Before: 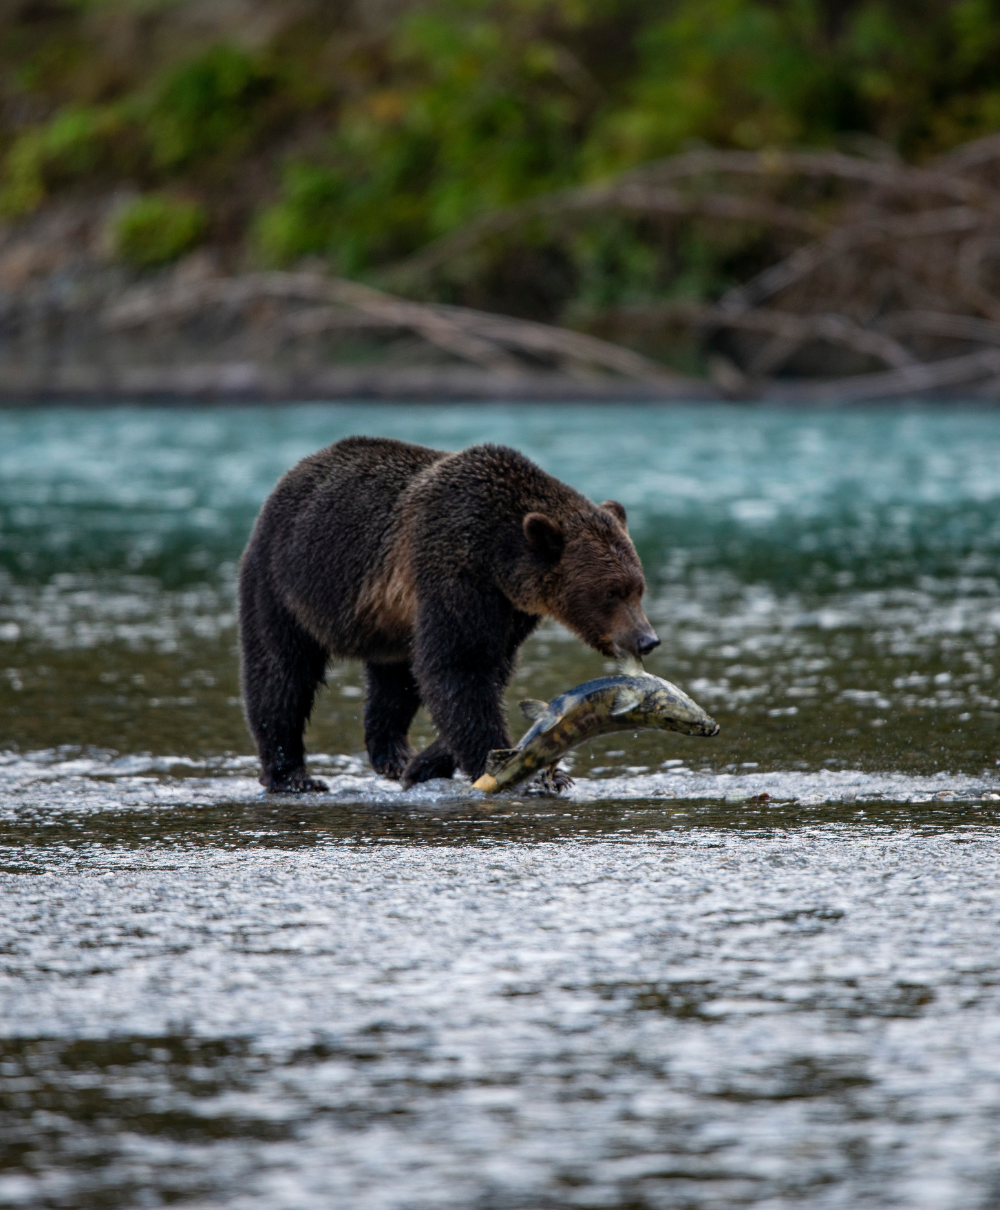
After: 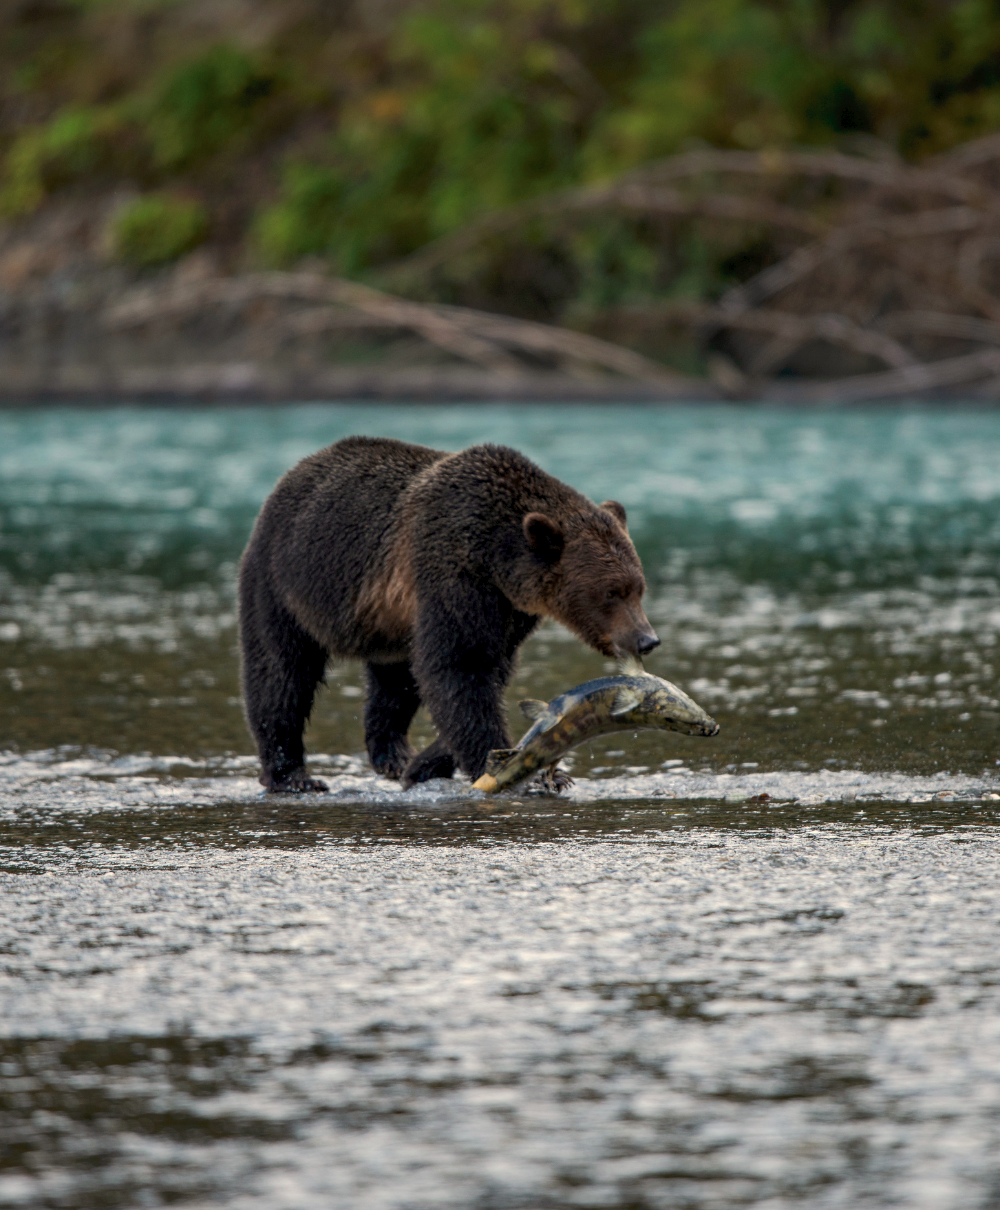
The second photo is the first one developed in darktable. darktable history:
white balance: red 1.045, blue 0.932
tone curve: curves: ch0 [(0, 0) (0.003, 0.023) (0.011, 0.033) (0.025, 0.057) (0.044, 0.099) (0.069, 0.132) (0.1, 0.155) (0.136, 0.179) (0.177, 0.213) (0.224, 0.255) (0.277, 0.299) (0.335, 0.347) (0.399, 0.407) (0.468, 0.473) (0.543, 0.546) (0.623, 0.619) (0.709, 0.698) (0.801, 0.775) (0.898, 0.871) (1, 1)], preserve colors none
color balance: mode lift, gamma, gain (sRGB), lift [0.97, 1, 1, 1], gamma [1.03, 1, 1, 1]
